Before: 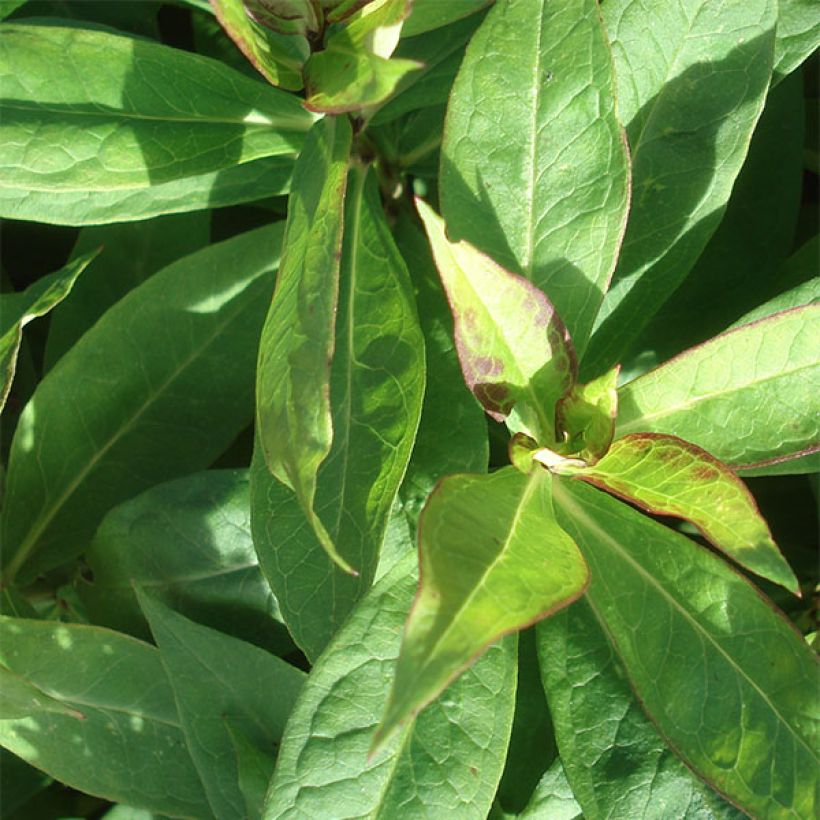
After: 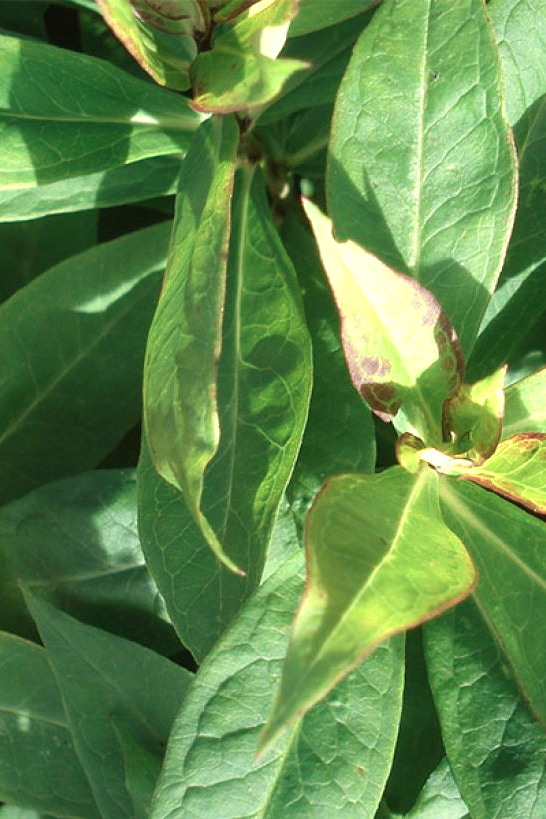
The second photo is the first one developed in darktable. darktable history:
color zones: curves: ch0 [(0.018, 0.548) (0.224, 0.64) (0.425, 0.447) (0.675, 0.575) (0.732, 0.579)]; ch1 [(0.066, 0.487) (0.25, 0.5) (0.404, 0.43) (0.75, 0.421) (0.956, 0.421)]; ch2 [(0.044, 0.561) (0.215, 0.465) (0.399, 0.544) (0.465, 0.548) (0.614, 0.447) (0.724, 0.43) (0.882, 0.623) (0.956, 0.632)]
crop and rotate: left 13.87%, right 19.43%
